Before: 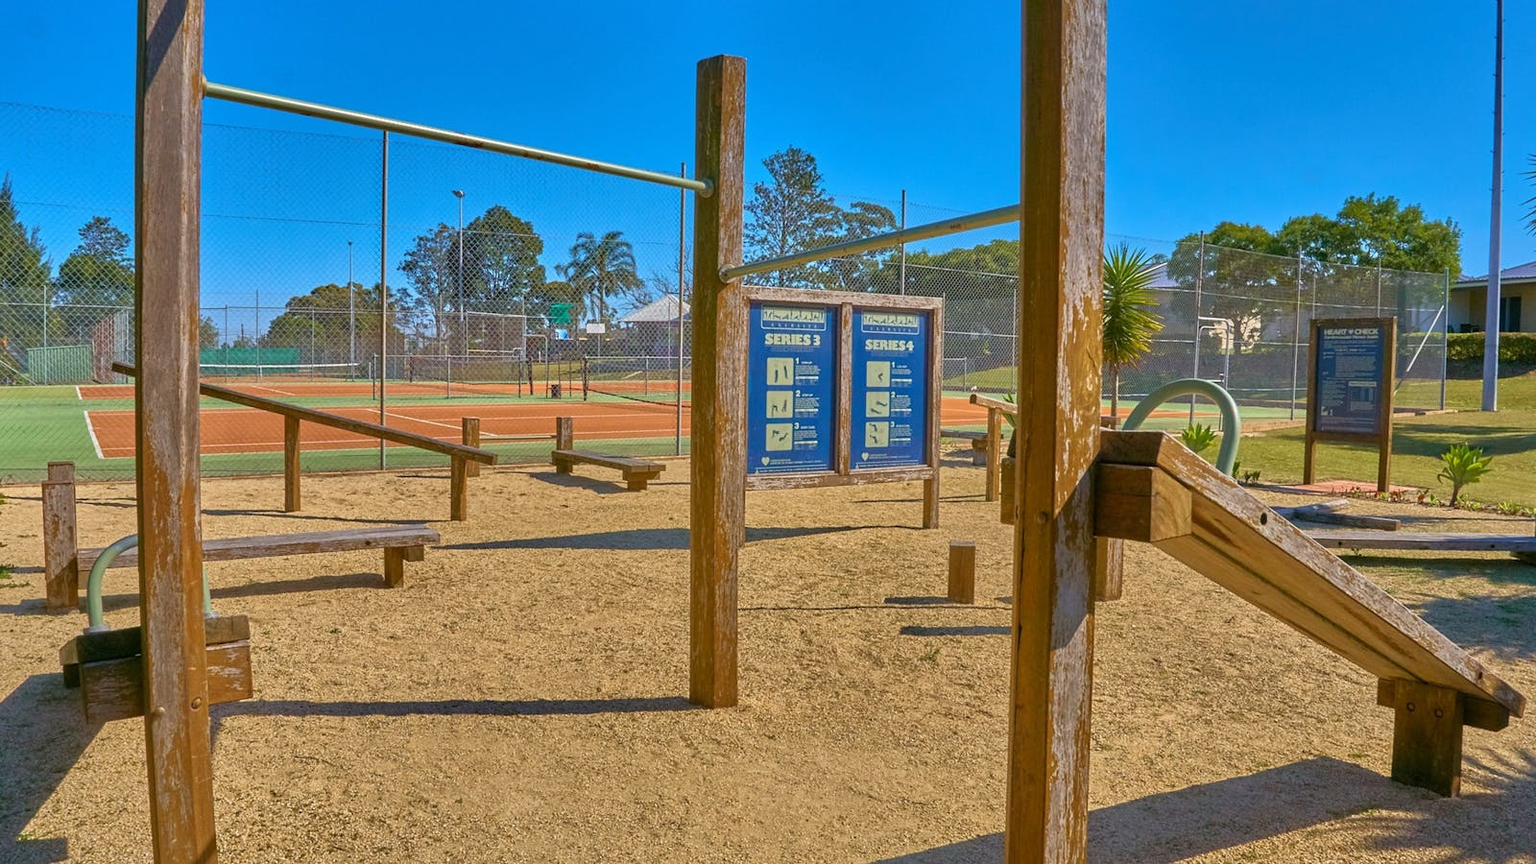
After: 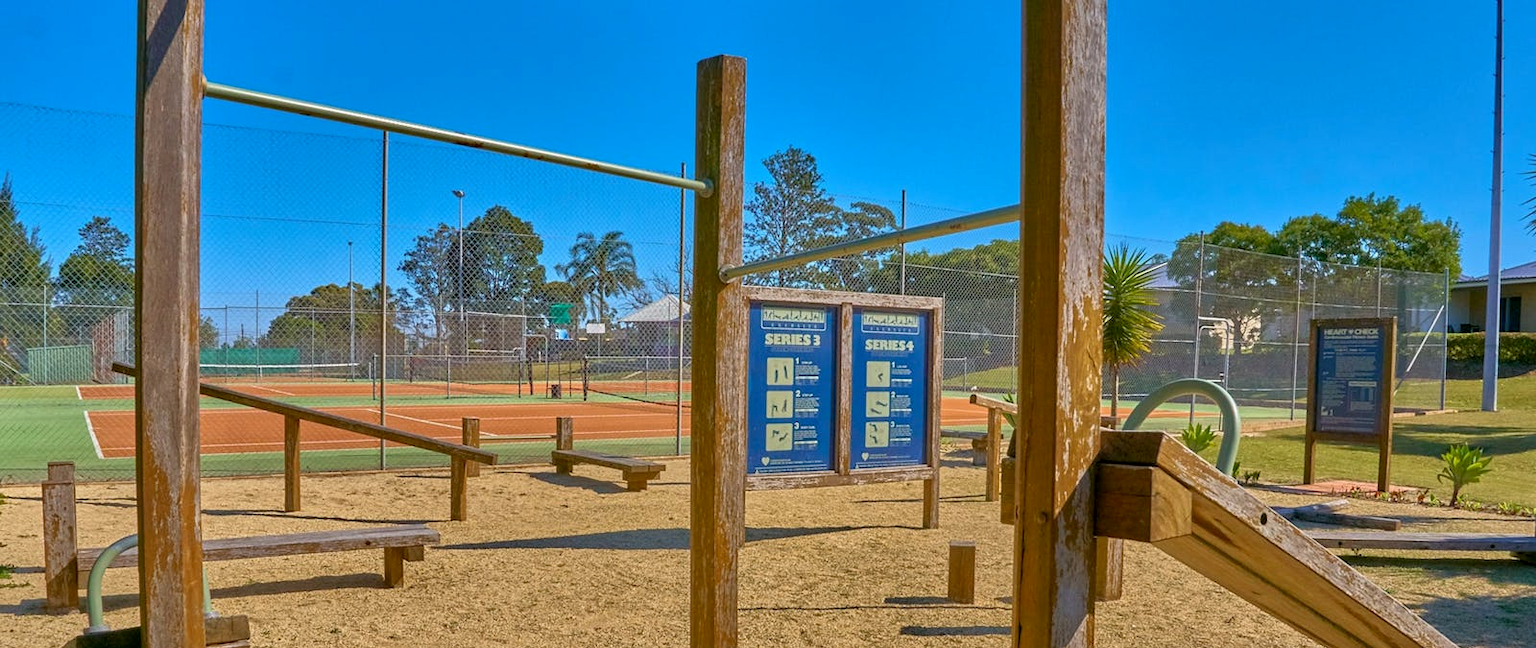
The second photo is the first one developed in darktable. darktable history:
exposure: black level correction 0.004, exposure 0.016 EV, compensate exposure bias true, compensate highlight preservation false
crop: bottom 24.983%
